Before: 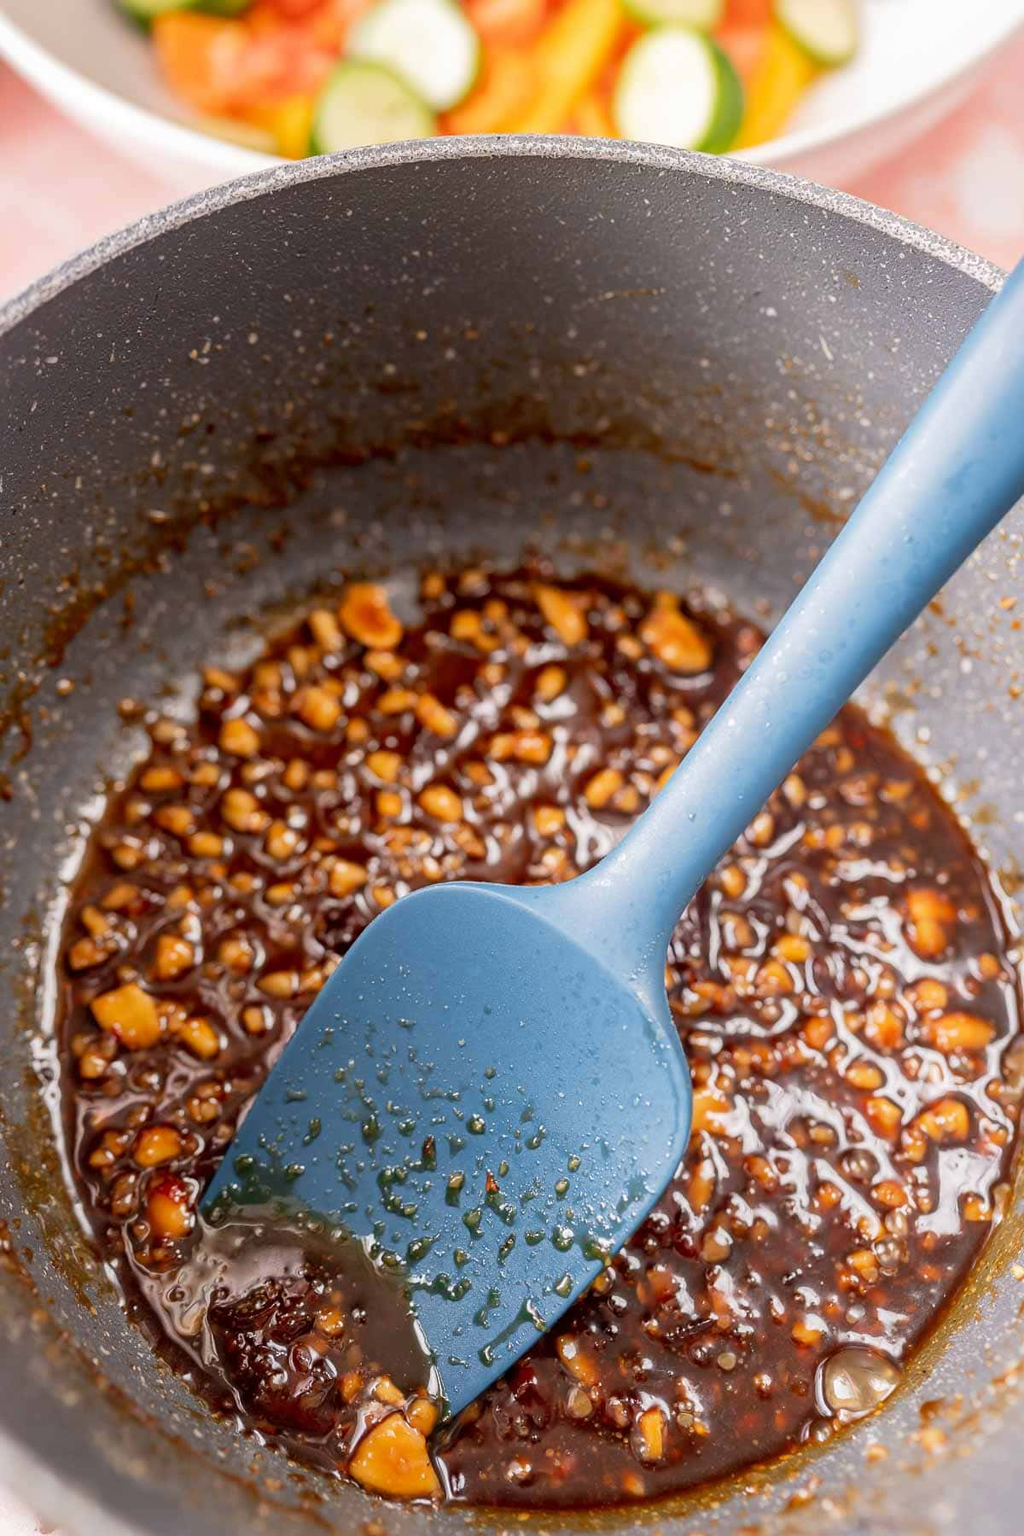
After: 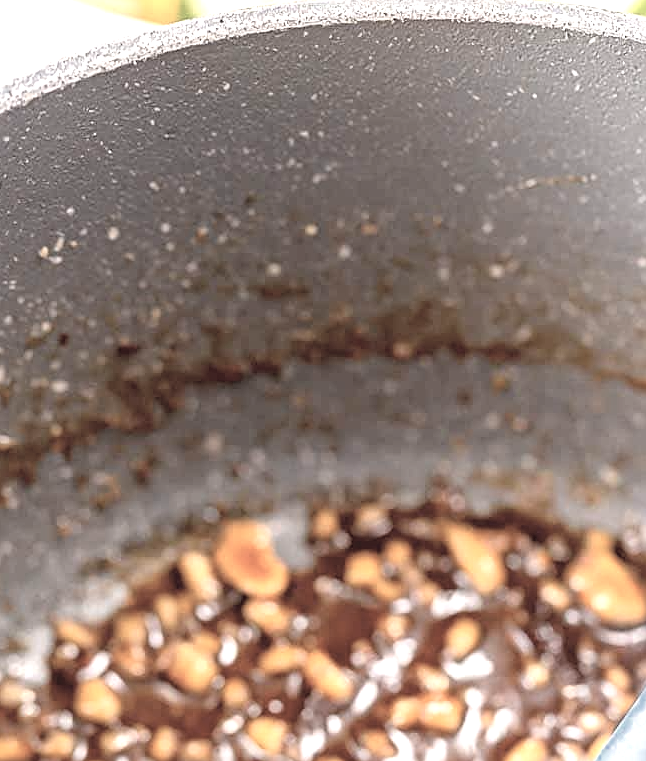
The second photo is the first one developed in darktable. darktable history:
crop: left 15.306%, top 9.065%, right 30.789%, bottom 48.638%
exposure: exposure 1 EV, compensate highlight preservation false
contrast brightness saturation: brightness 0.18, saturation -0.5
color zones: curves: ch0 [(0, 0.497) (0.143, 0.5) (0.286, 0.5) (0.429, 0.483) (0.571, 0.116) (0.714, -0.006) (0.857, 0.28) (1, 0.497)]
sharpen: on, module defaults
